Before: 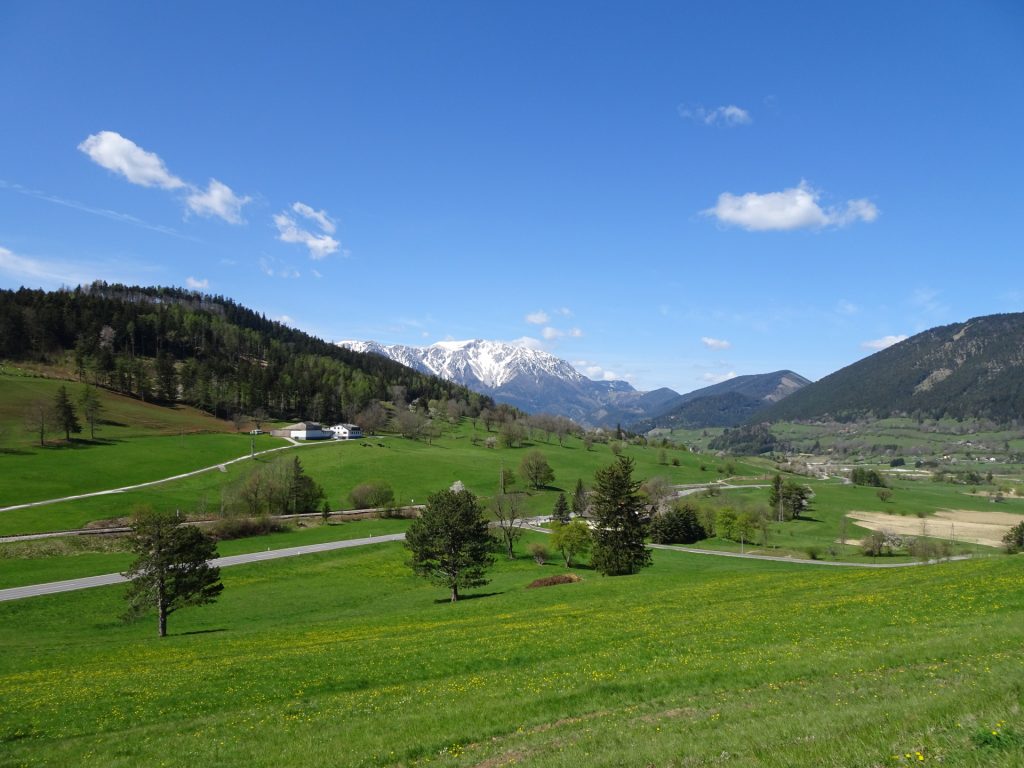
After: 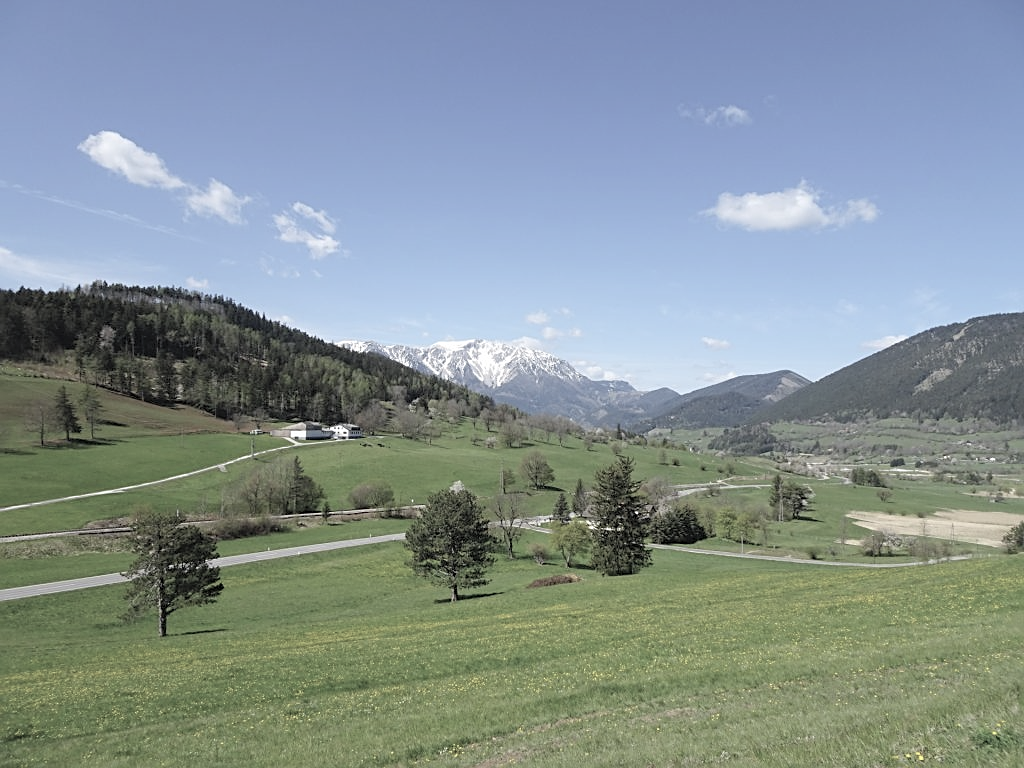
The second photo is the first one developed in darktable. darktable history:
sharpen: on, module defaults
contrast brightness saturation: brightness 0.186, saturation -0.495
